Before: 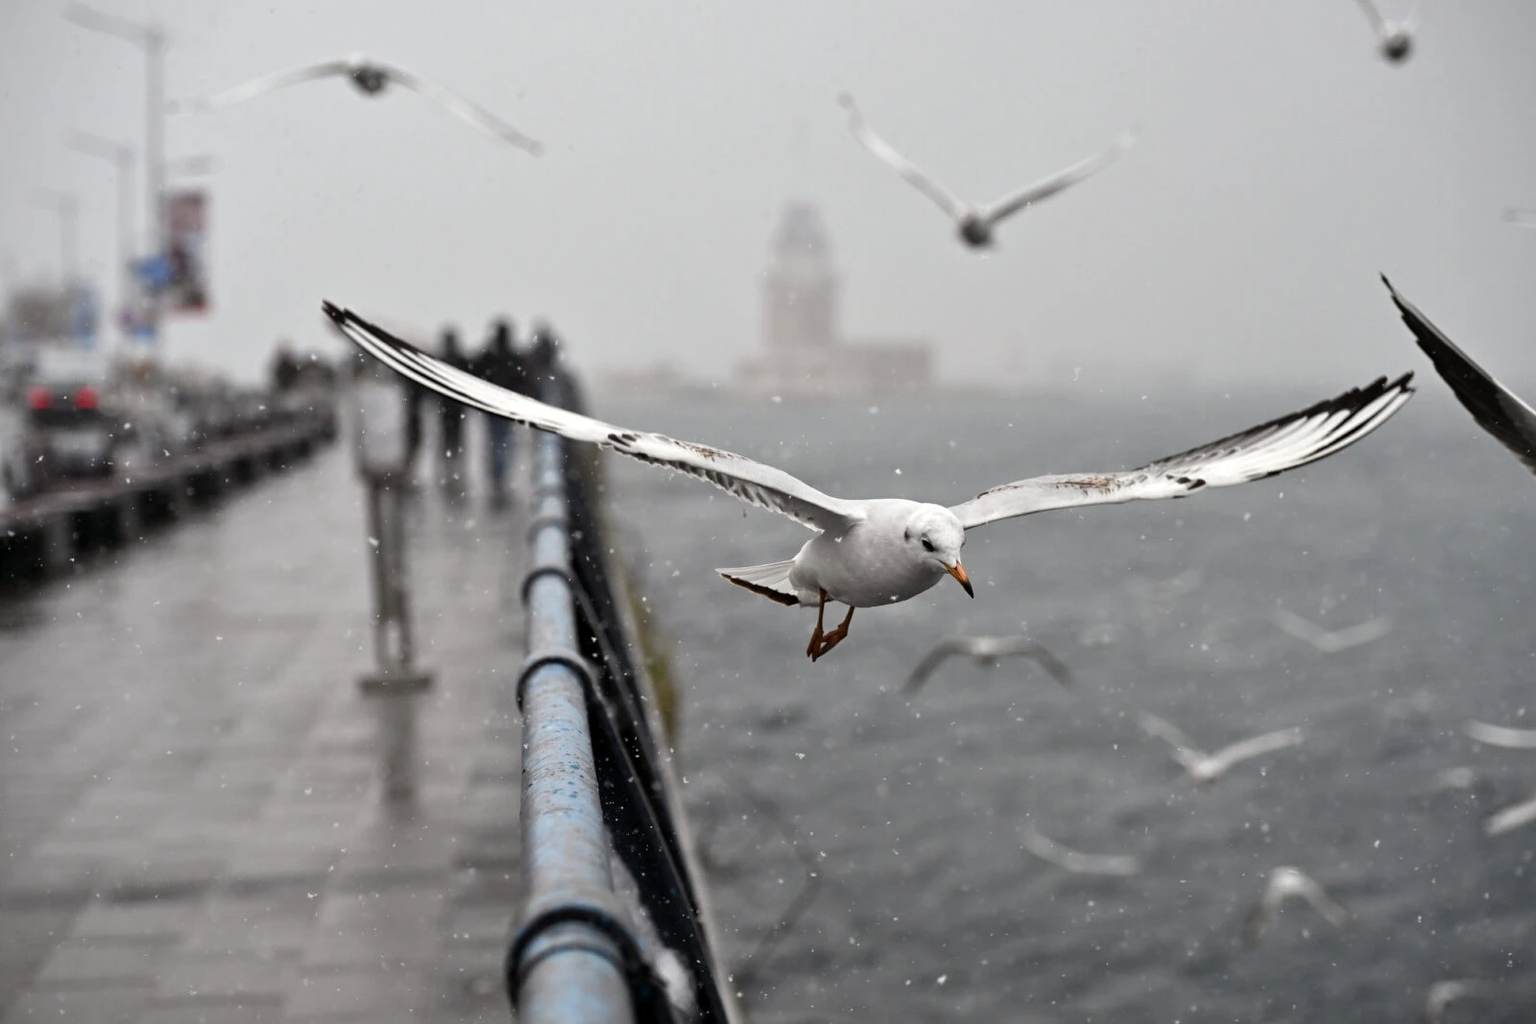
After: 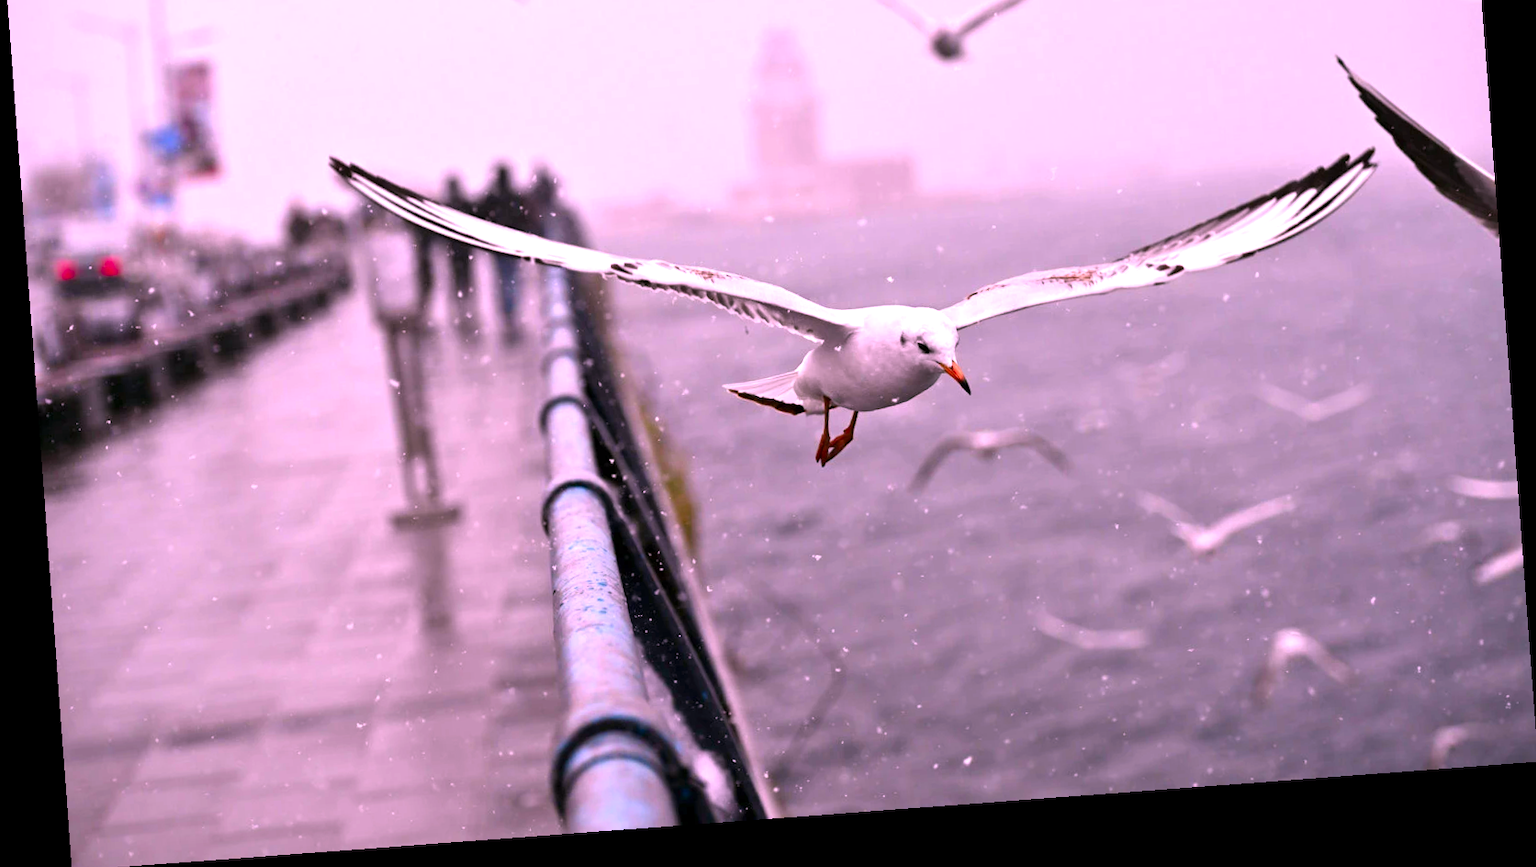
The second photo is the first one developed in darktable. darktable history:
white balance: emerald 1
exposure: exposure 0.636 EV, compensate highlight preservation false
rotate and perspective: rotation -4.25°, automatic cropping off
color correction: highlights a* 19.5, highlights b* -11.53, saturation 1.69
crop and rotate: top 19.998%
